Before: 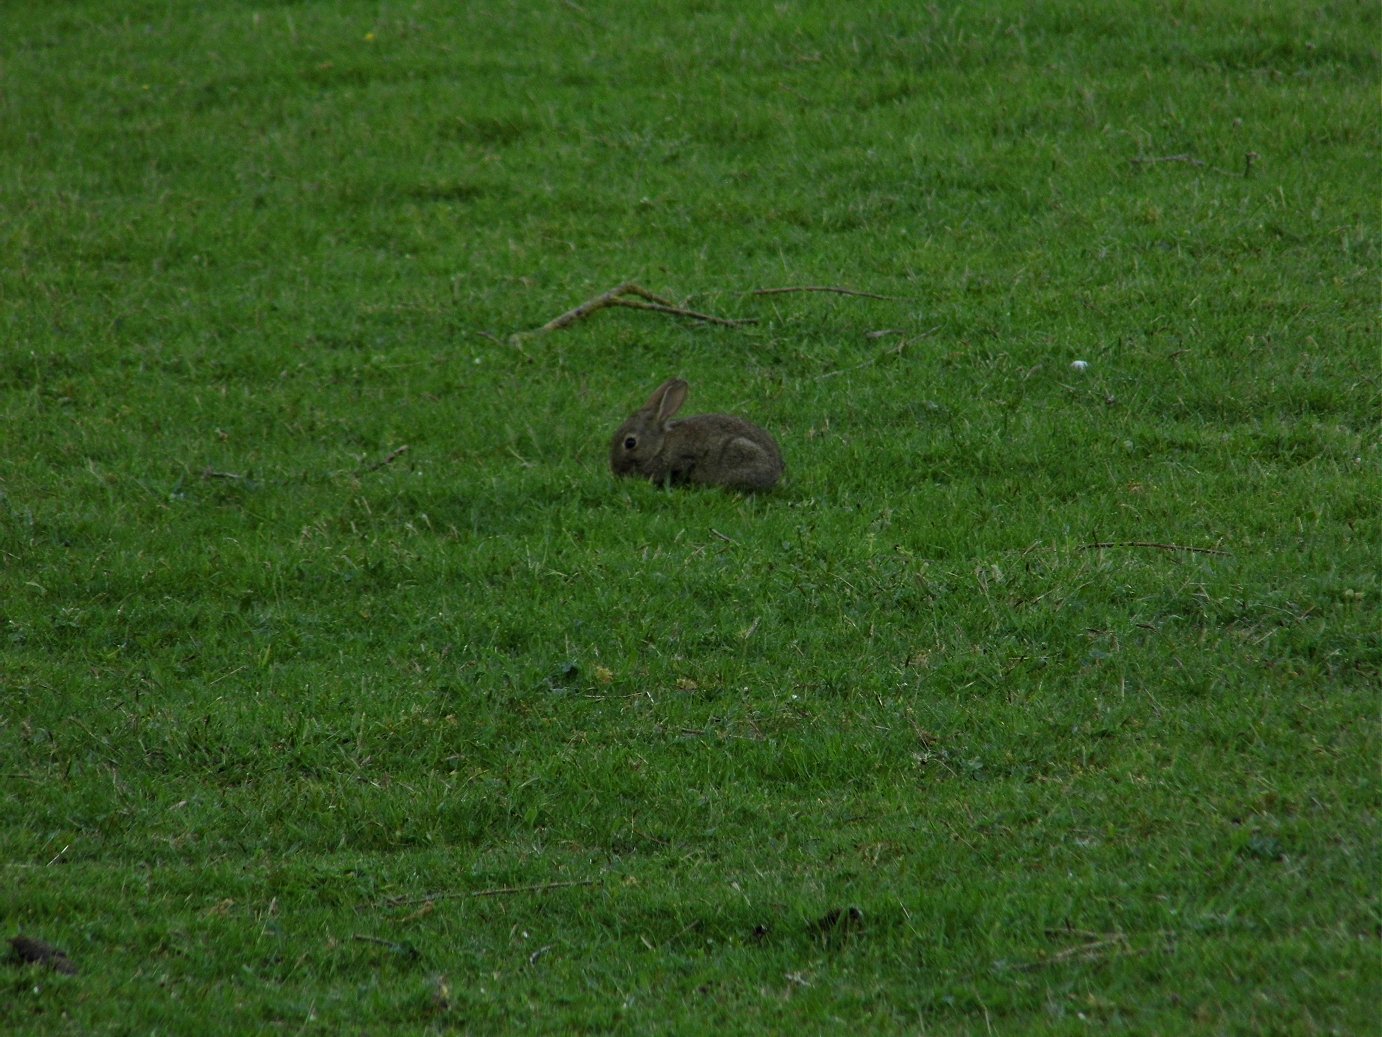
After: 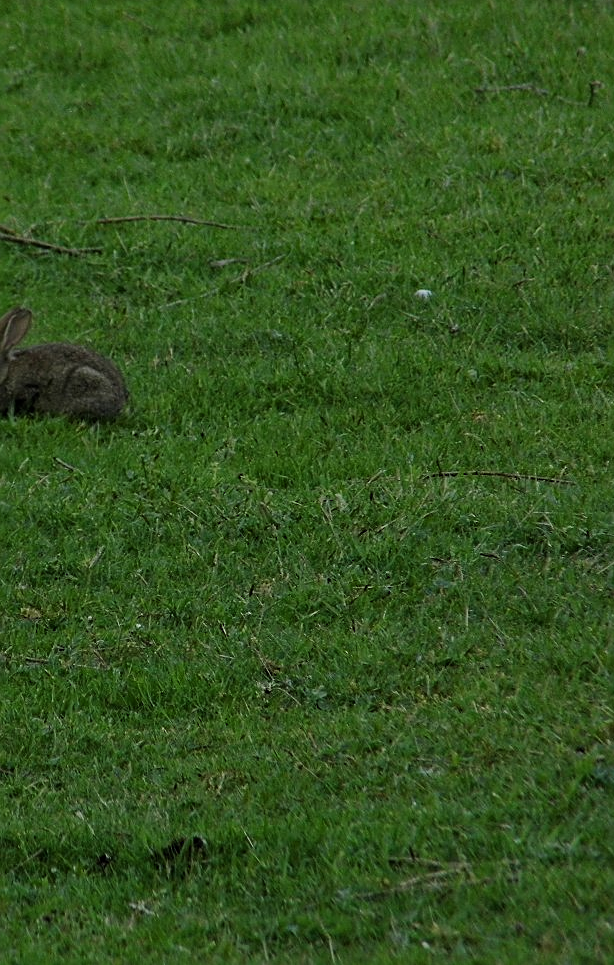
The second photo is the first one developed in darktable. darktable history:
sharpen: on, module defaults
tone equalizer: on, module defaults
filmic rgb: black relative exposure -7.65 EV, white relative exposure 4.56 EV, threshold 5.96 EV, hardness 3.61, contrast in shadows safe, enable highlight reconstruction true
crop: left 47.501%, top 6.871%, right 8%
